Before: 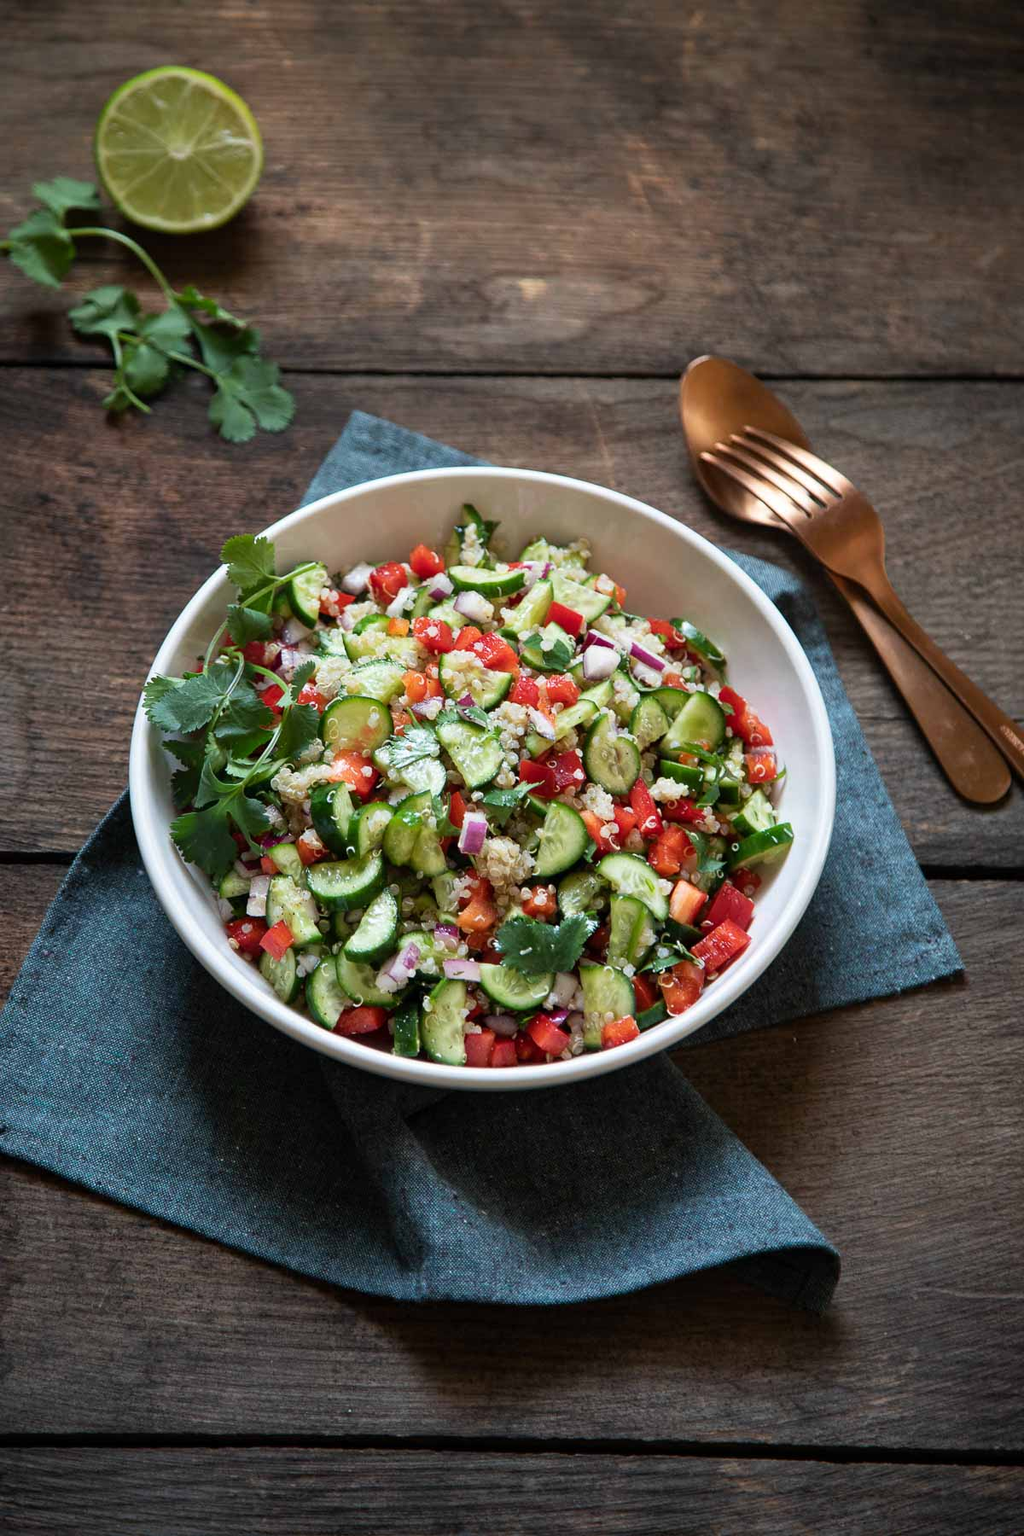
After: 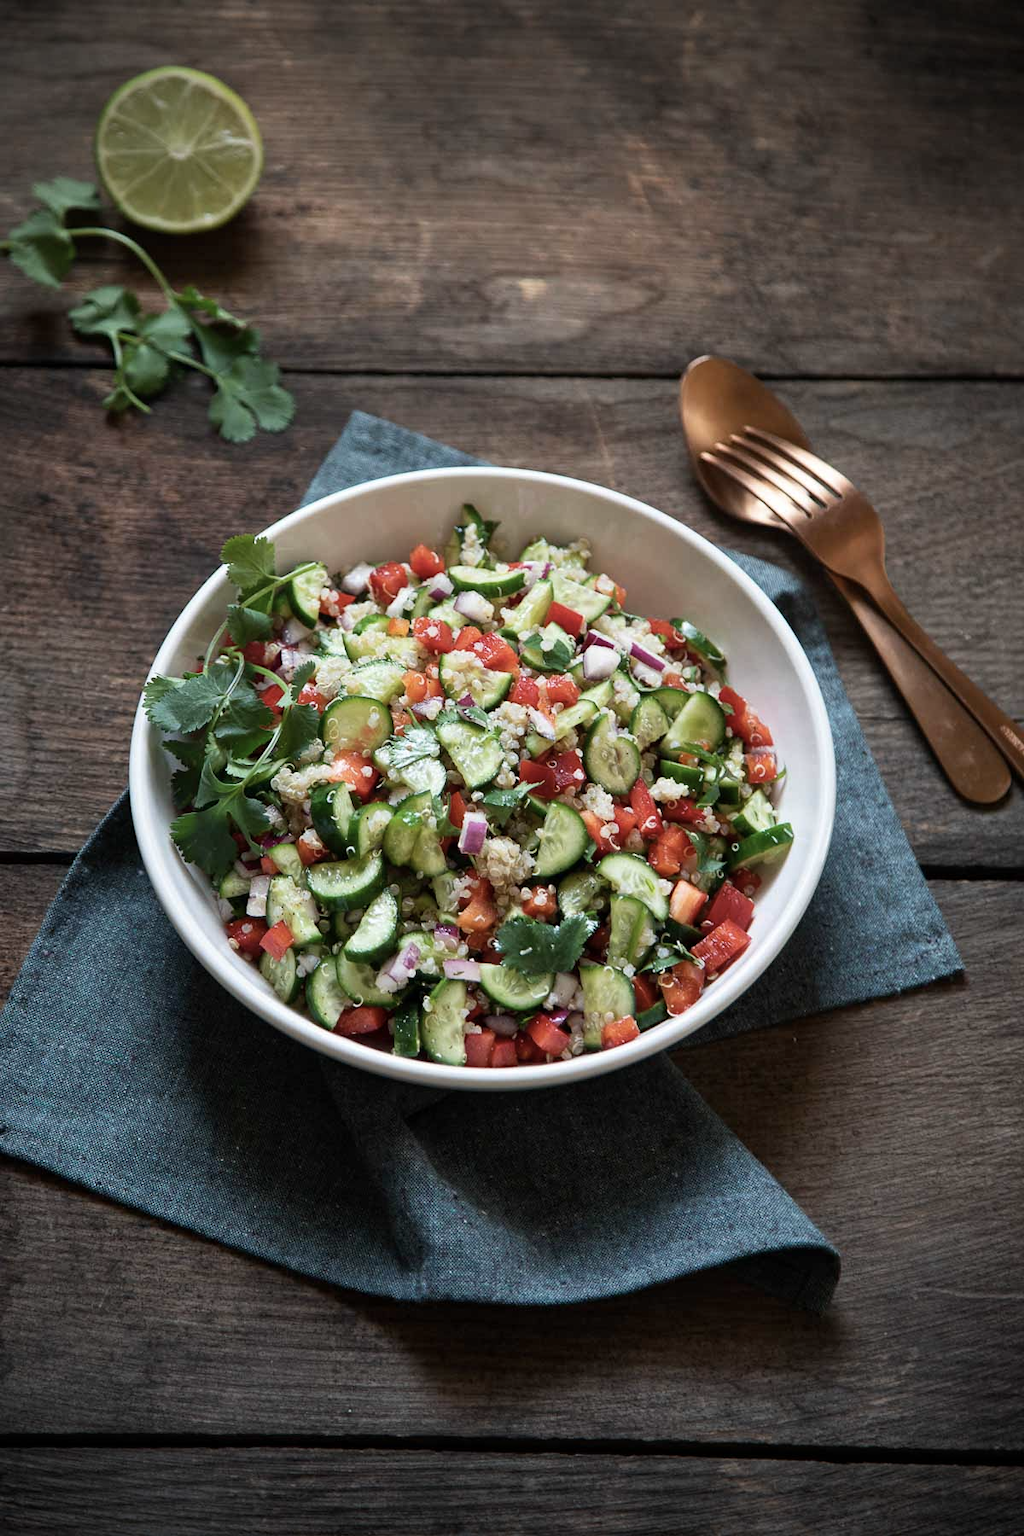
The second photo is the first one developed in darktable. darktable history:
contrast brightness saturation: contrast 0.065, brightness -0.008, saturation -0.217
vignetting: unbound false
